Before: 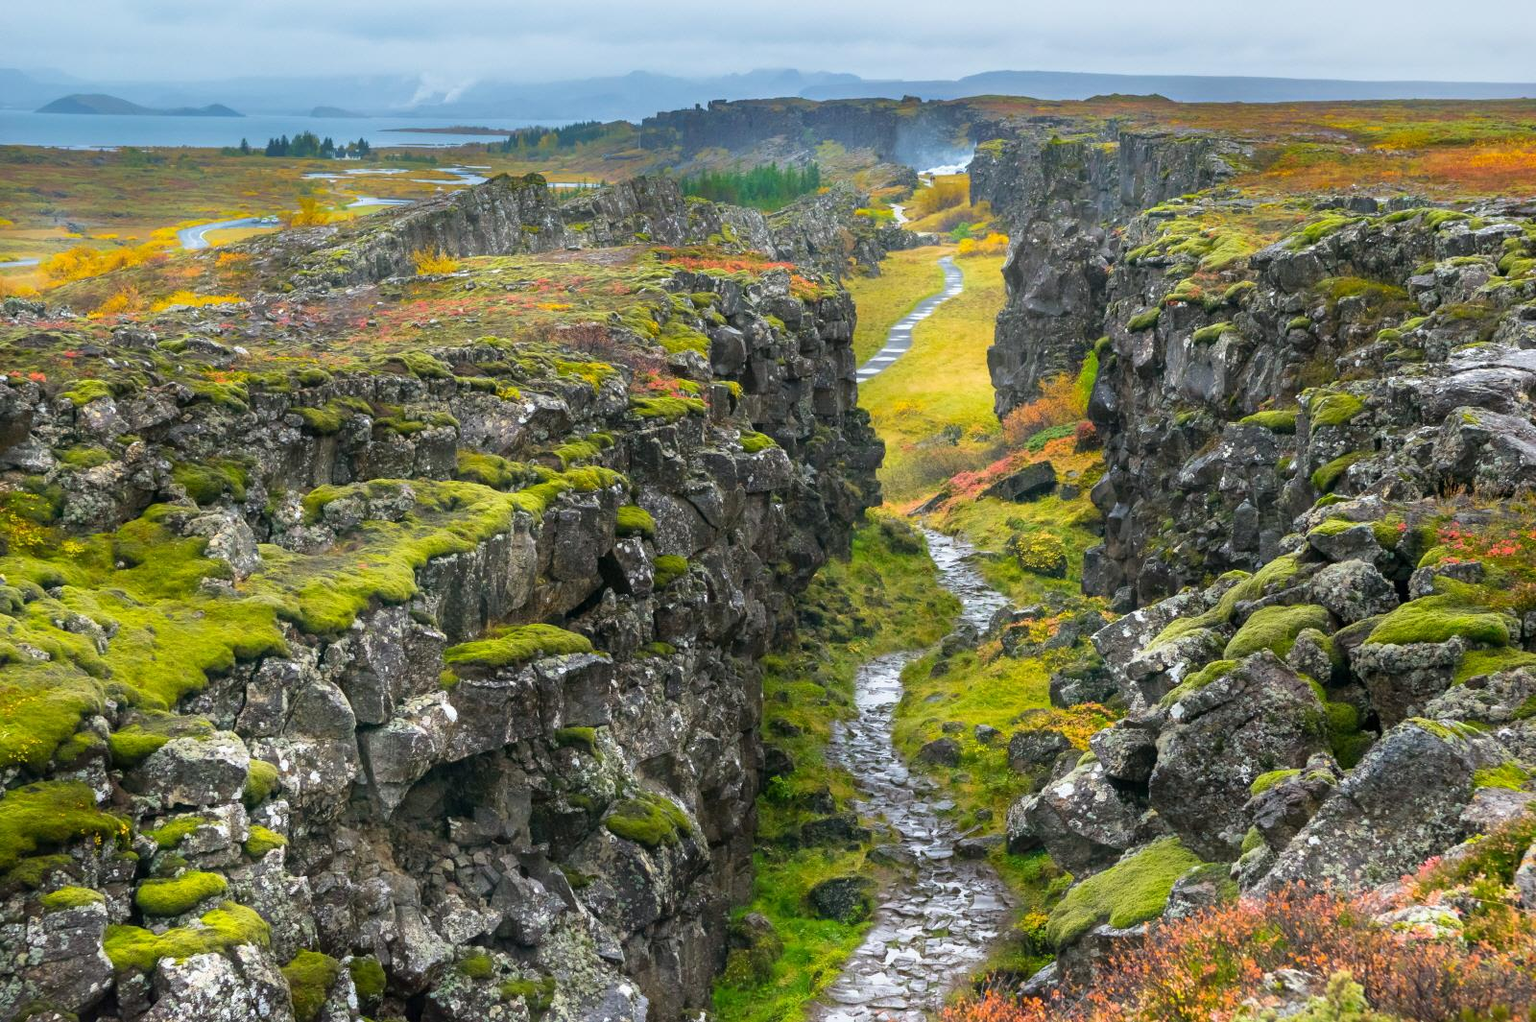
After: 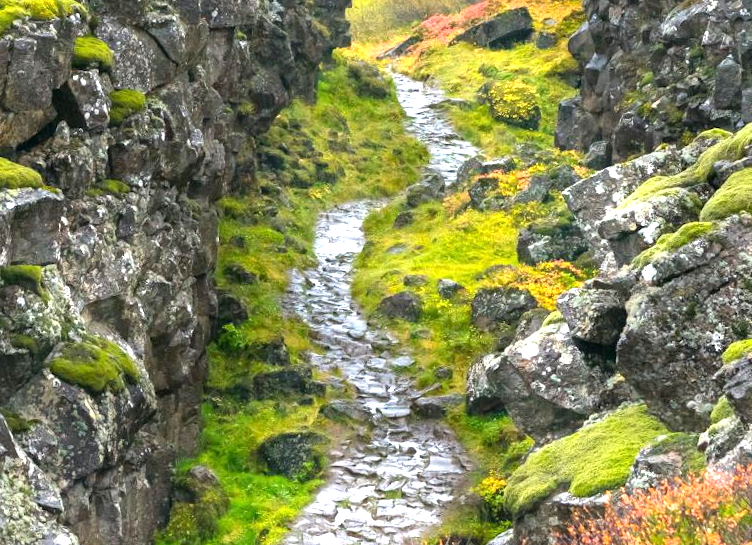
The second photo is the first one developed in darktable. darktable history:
crop: left 35.976%, top 45.819%, right 18.162%, bottom 5.807%
exposure: exposure 0.921 EV, compensate highlight preservation false
rotate and perspective: rotation 2.27°, automatic cropping off
